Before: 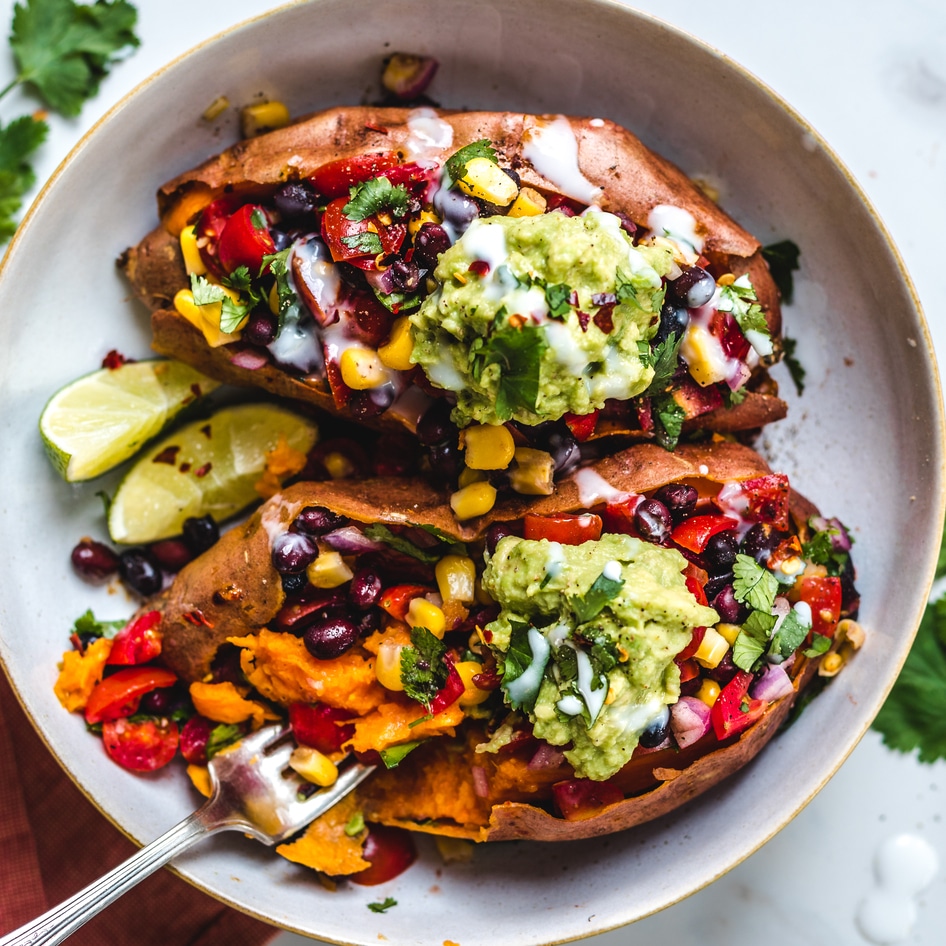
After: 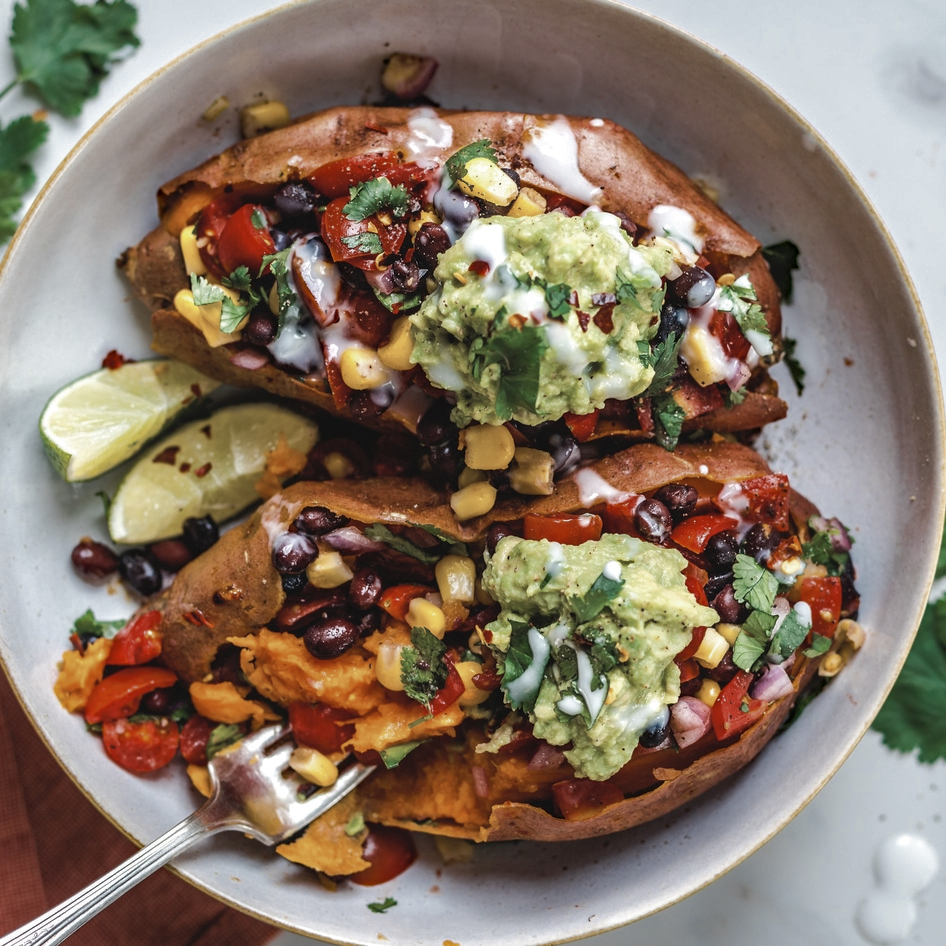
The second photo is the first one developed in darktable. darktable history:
haze removal: compatibility mode true, adaptive false
color zones: curves: ch0 [(0, 0.5) (0.125, 0.4) (0.25, 0.5) (0.375, 0.4) (0.5, 0.4) (0.625, 0.35) (0.75, 0.35) (0.875, 0.5)]; ch1 [(0, 0.35) (0.125, 0.45) (0.25, 0.35) (0.375, 0.35) (0.5, 0.35) (0.625, 0.35) (0.75, 0.45) (0.875, 0.35)]; ch2 [(0, 0.6) (0.125, 0.5) (0.25, 0.5) (0.375, 0.6) (0.5, 0.6) (0.625, 0.5) (0.75, 0.5) (0.875, 0.5)]
color correction: saturation 0.8
shadows and highlights: on, module defaults
